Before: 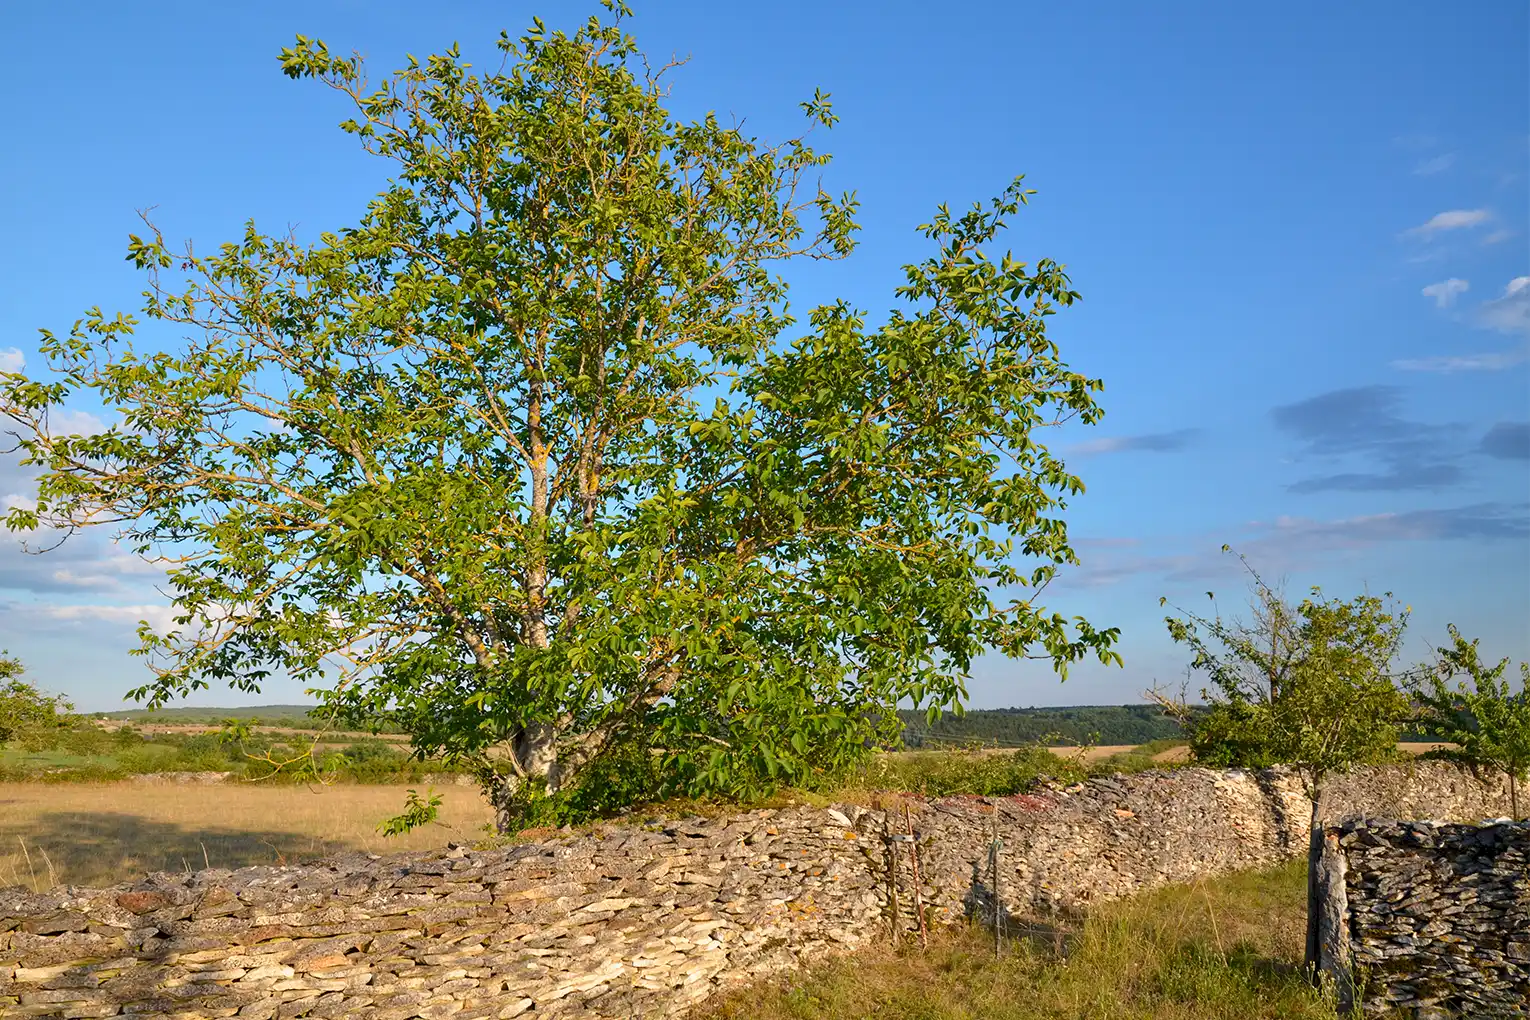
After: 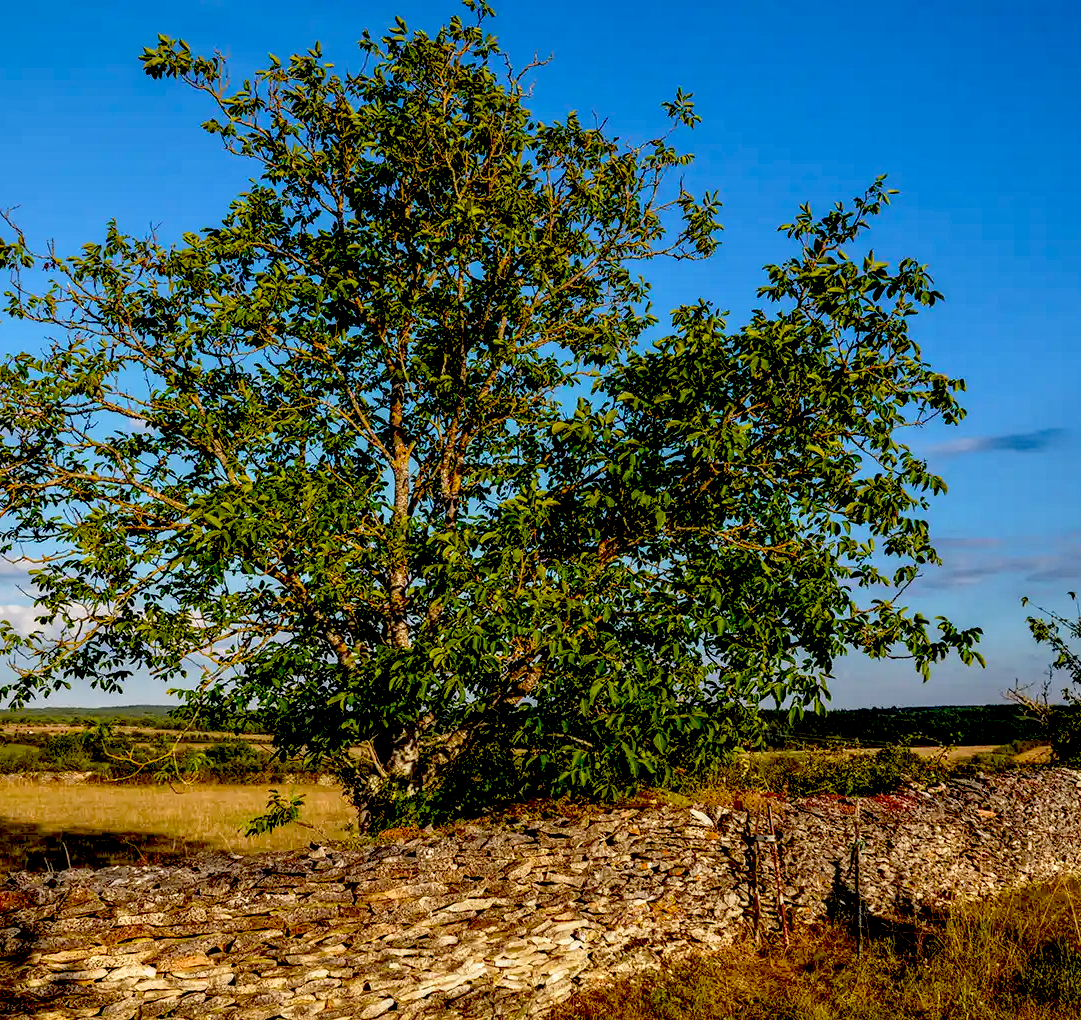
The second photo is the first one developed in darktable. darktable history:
local contrast: detail 150%
exposure: black level correction 0.1, exposure -0.088 EV, compensate exposure bias true, compensate highlight preservation false
crop and rotate: left 9.08%, right 20.266%
